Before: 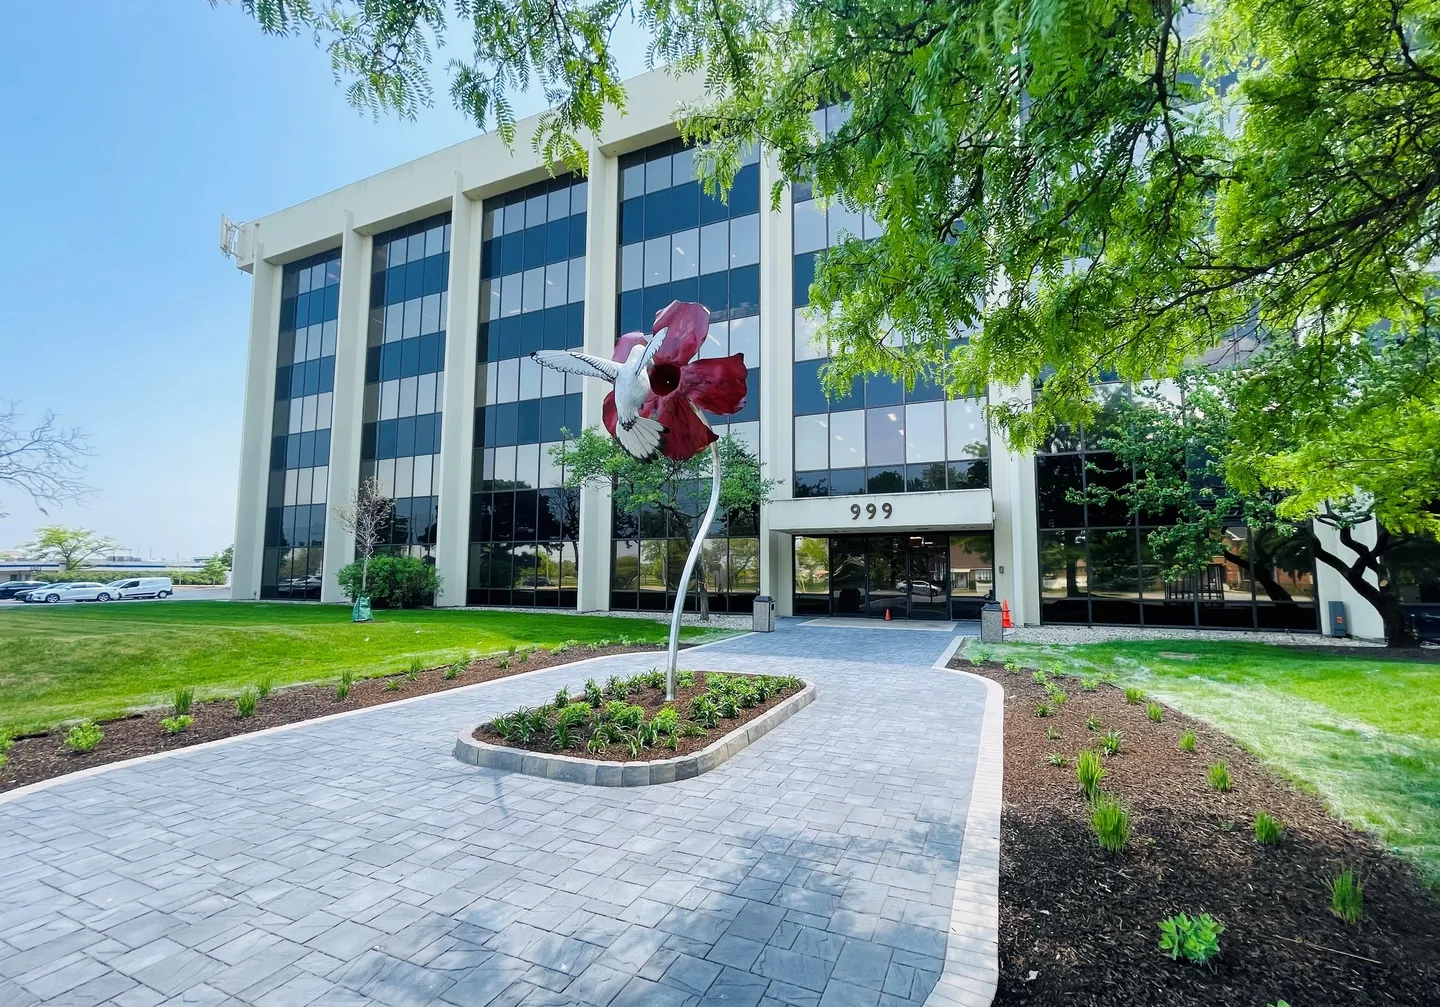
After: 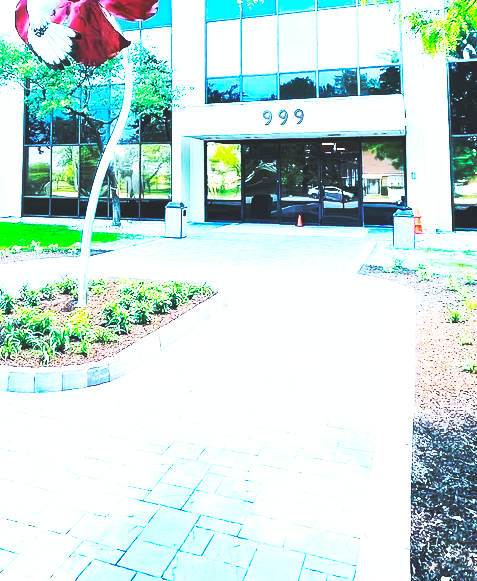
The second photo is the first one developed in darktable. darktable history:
crop: left 40.878%, top 39.176%, right 25.993%, bottom 3.081%
color correction: saturation 0.8
contrast brightness saturation: contrast 0.2, brightness 0.16, saturation 0.22
exposure: black level correction 0, exposure 0.9 EV, compensate highlight preservation false
color balance: output saturation 120%
base curve: curves: ch0 [(0, 0.015) (0.085, 0.116) (0.134, 0.298) (0.19, 0.545) (0.296, 0.764) (0.599, 0.982) (1, 1)], preserve colors none
color calibration: illuminant as shot in camera, x 0.383, y 0.38, temperature 3949.15 K, gamut compression 1.66
